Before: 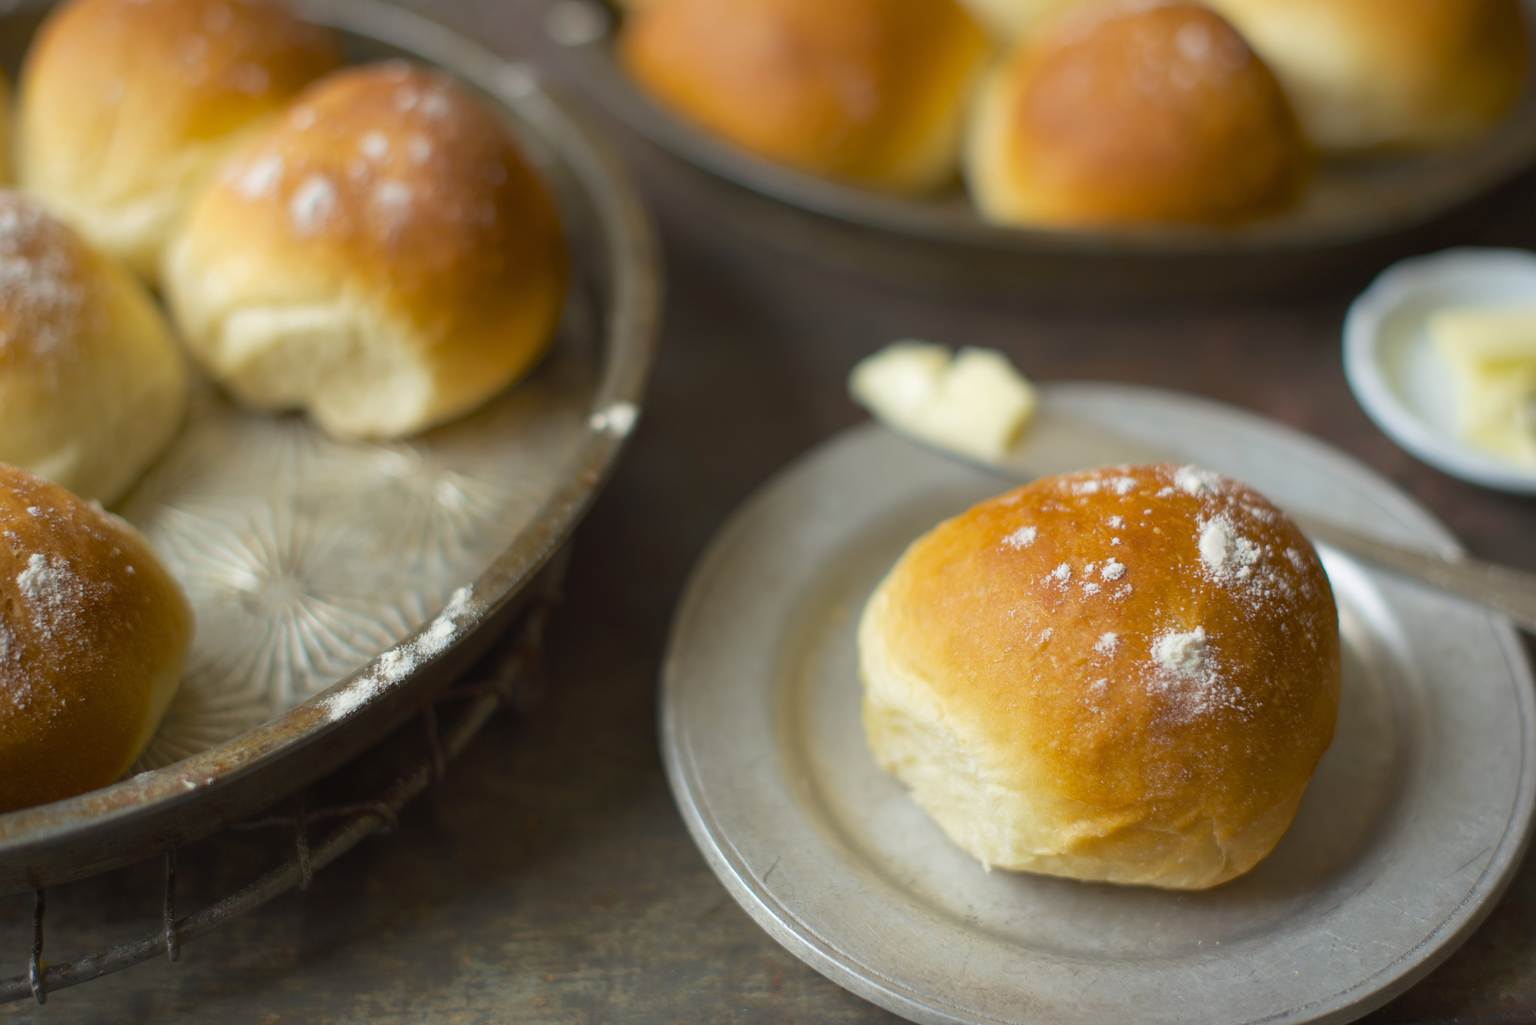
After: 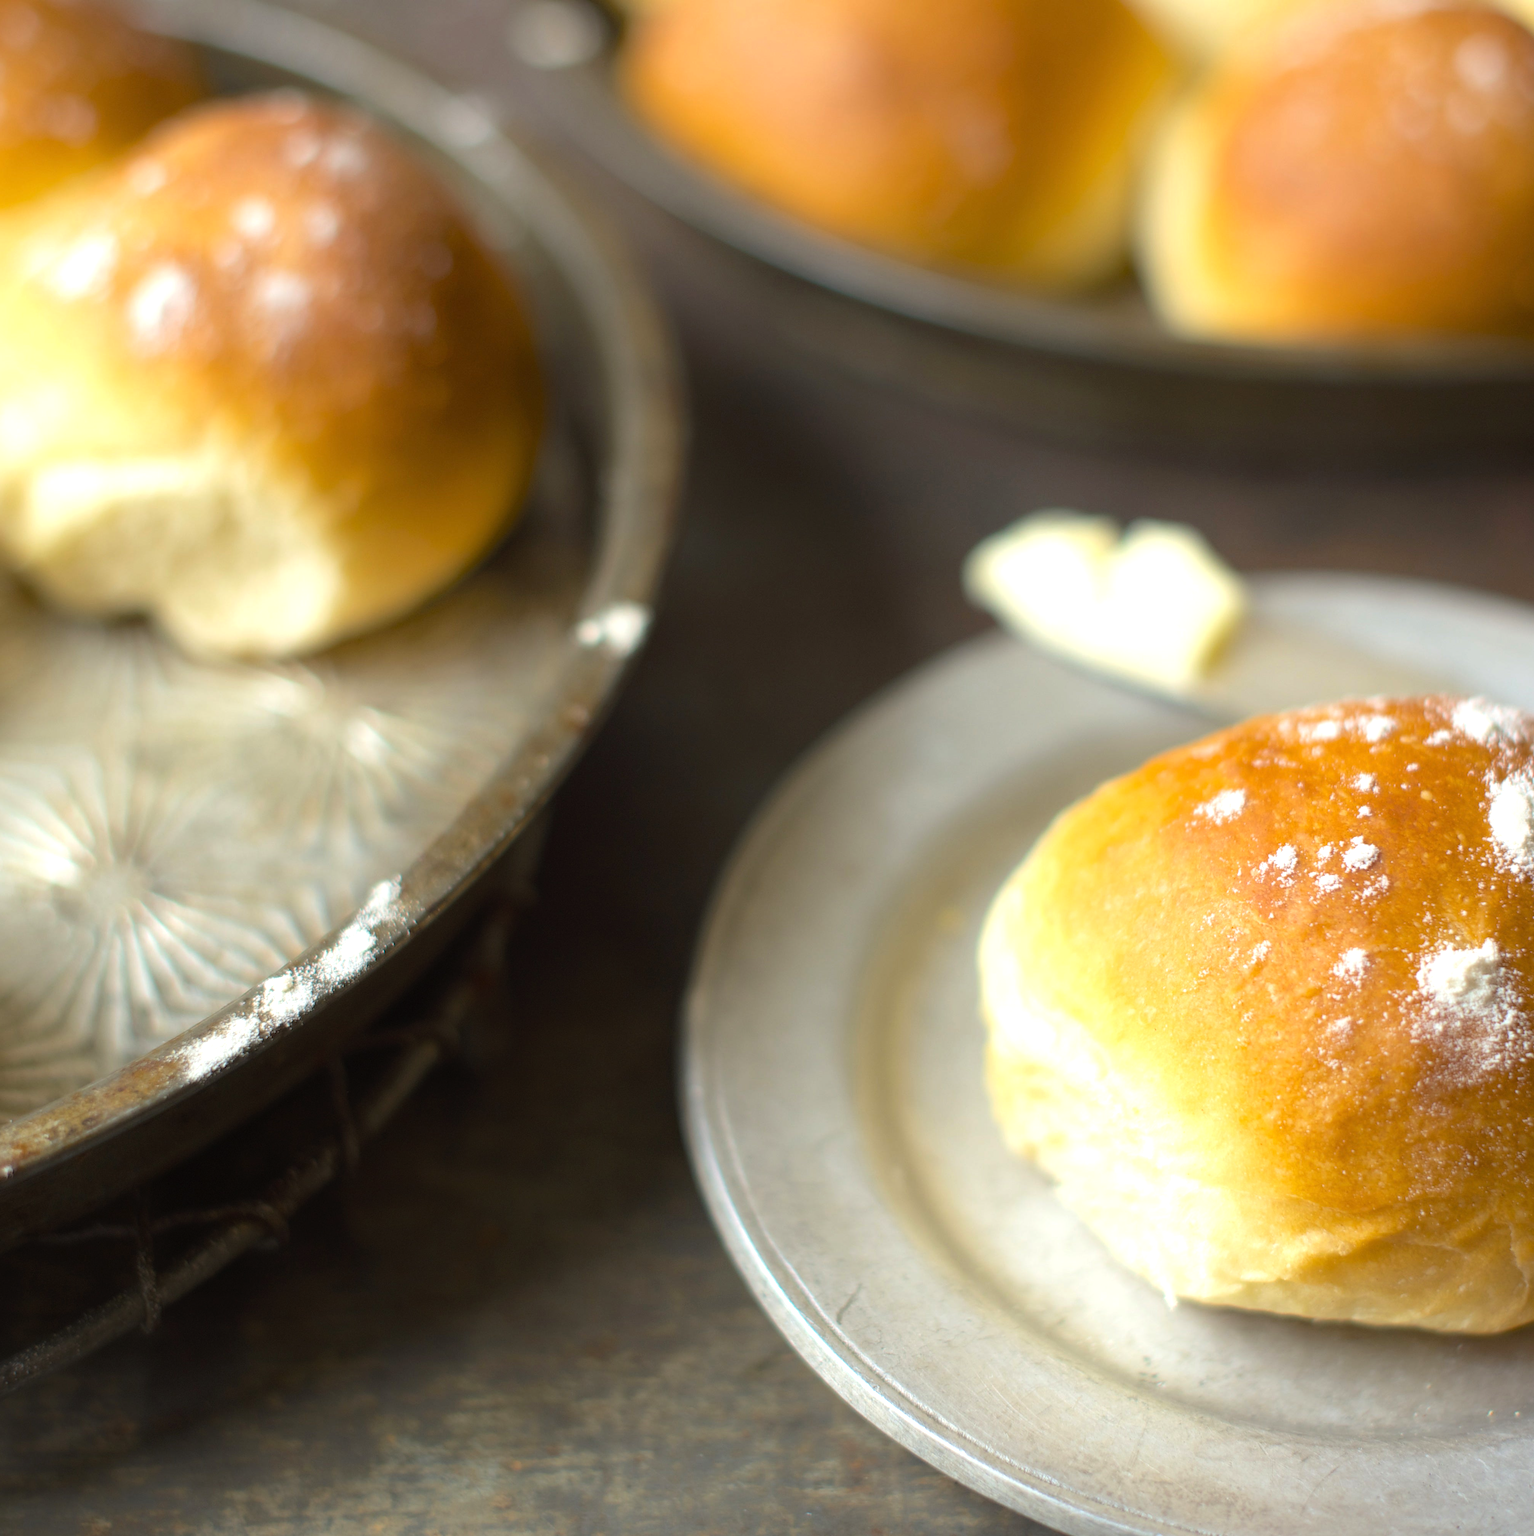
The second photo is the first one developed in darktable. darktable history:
crop and rotate: left 13.388%, right 19.915%
tone equalizer: -8 EV -0.734 EV, -7 EV -0.708 EV, -6 EV -0.628 EV, -5 EV -0.414 EV, -3 EV 0.399 EV, -2 EV 0.6 EV, -1 EV 0.674 EV, +0 EV 0.77 EV
